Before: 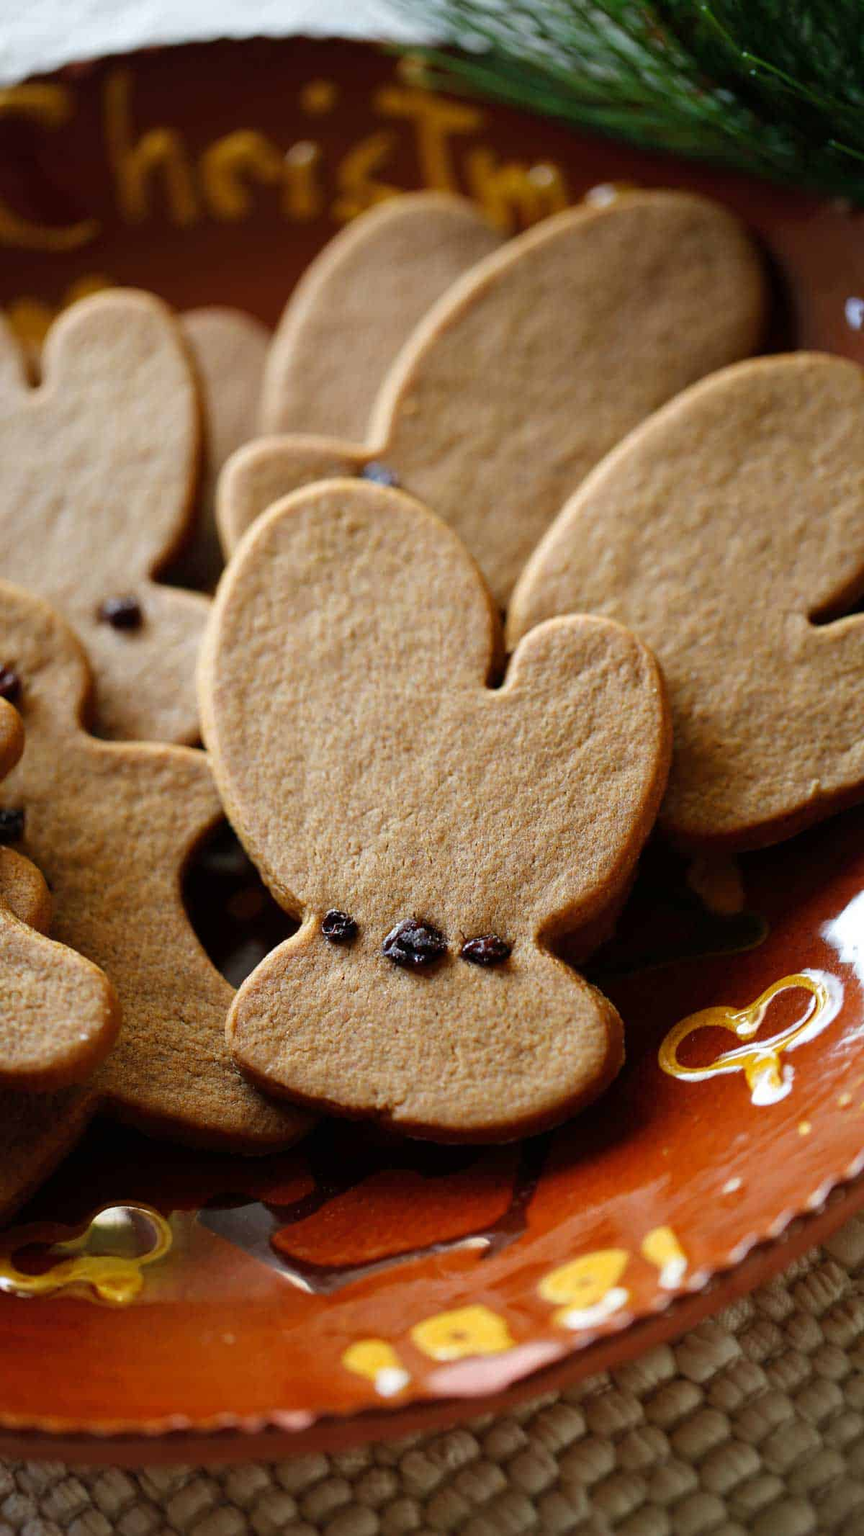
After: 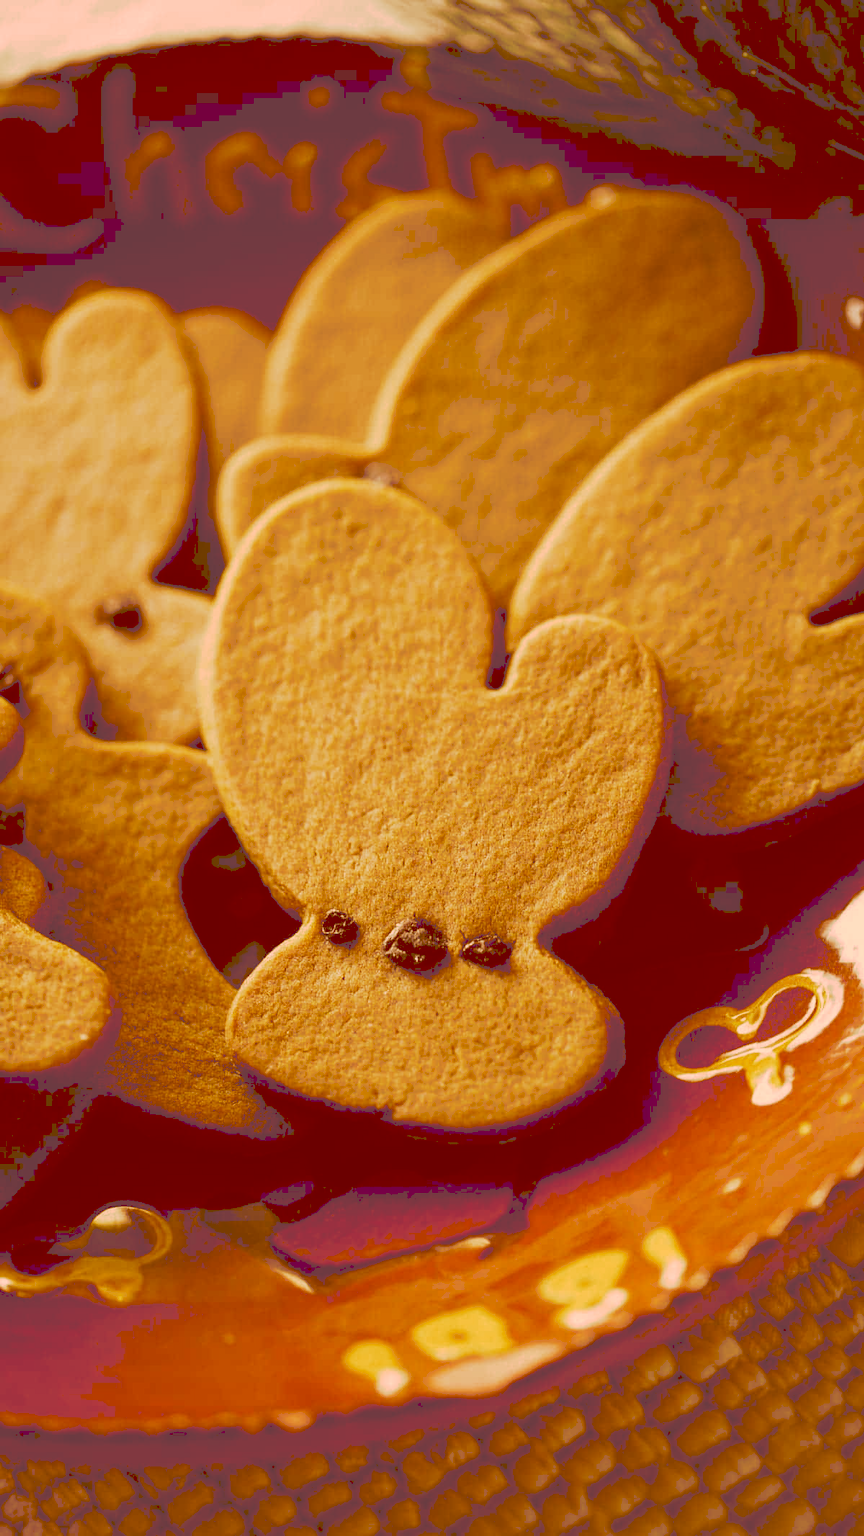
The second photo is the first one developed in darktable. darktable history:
tone curve: curves: ch0 [(0, 0) (0.003, 0.277) (0.011, 0.277) (0.025, 0.279) (0.044, 0.282) (0.069, 0.286) (0.1, 0.289) (0.136, 0.294) (0.177, 0.318) (0.224, 0.345) (0.277, 0.379) (0.335, 0.425) (0.399, 0.481) (0.468, 0.542) (0.543, 0.594) (0.623, 0.662) (0.709, 0.731) (0.801, 0.792) (0.898, 0.851) (1, 1)], preserve colors none
color look up table: target L [93.98, 82.45, 83.33, 79.95, 73.05, 59.9, 60.88, 41.02, 26.42, 15.73, 87.89, 83.14, 82.41, 76.34, 69, 58.24, 54.42, 52.77, 38.58, 35.72, 29.5, 16.08, 11.24, 95.76, 84.92, 85.97, 65.71, 76.08, 56.05, 59.71, 49.65, 73.84, 48.6, 61.3, 37.9, 35.01, 44.6, 23.47, 20.66, 13.81, 90.53, 91.58, 79.36, 82.57, 72.14, 57.02, 61.67, 51.62, 33.46], target a [14.15, -21.17, -17.49, -2.23, -5.724, -5.522, 16.84, 6.585, 30.2, 37.81, 14.11, 17.35, 15.7, 33.98, 34.08, 56, 72.49, 37.58, 46.36, 67.15, 47.62, 57.31, 48.13, 15.81, 23.4, 22.85, 51.83, 37.64, 71.43, 32.67, 28.92, 35.48, 62.75, 35.08, 58.57, 34.02, 54.63, 34.09, 56.65, 52.92, 14.39, -0.051, 4.908, 14.83, 15.58, 9.443, 26.73, 25.64, 23.82], target b [50.52, 62.34, 103.86, 51.93, 93.03, 74.37, 104.17, 70.31, 45.32, 26.96, 82.19, 70.35, 46.3, 42.05, 115.95, 99.71, 92.95, 90.27, 65.94, 61.35, 50.64, 27.53, 19.23, 24.93, 22.73, 15.18, 24.45, 7.718, 29.95, 30, 59.47, 0.671, 51.52, 4.43, 42.09, 59.62, 4.487, 40.19, 34.92, 23.51, 26.84, 23.69, 28.37, 12.81, 39.25, 44.65, 20.94, 33.34, 57.2], num patches 49
